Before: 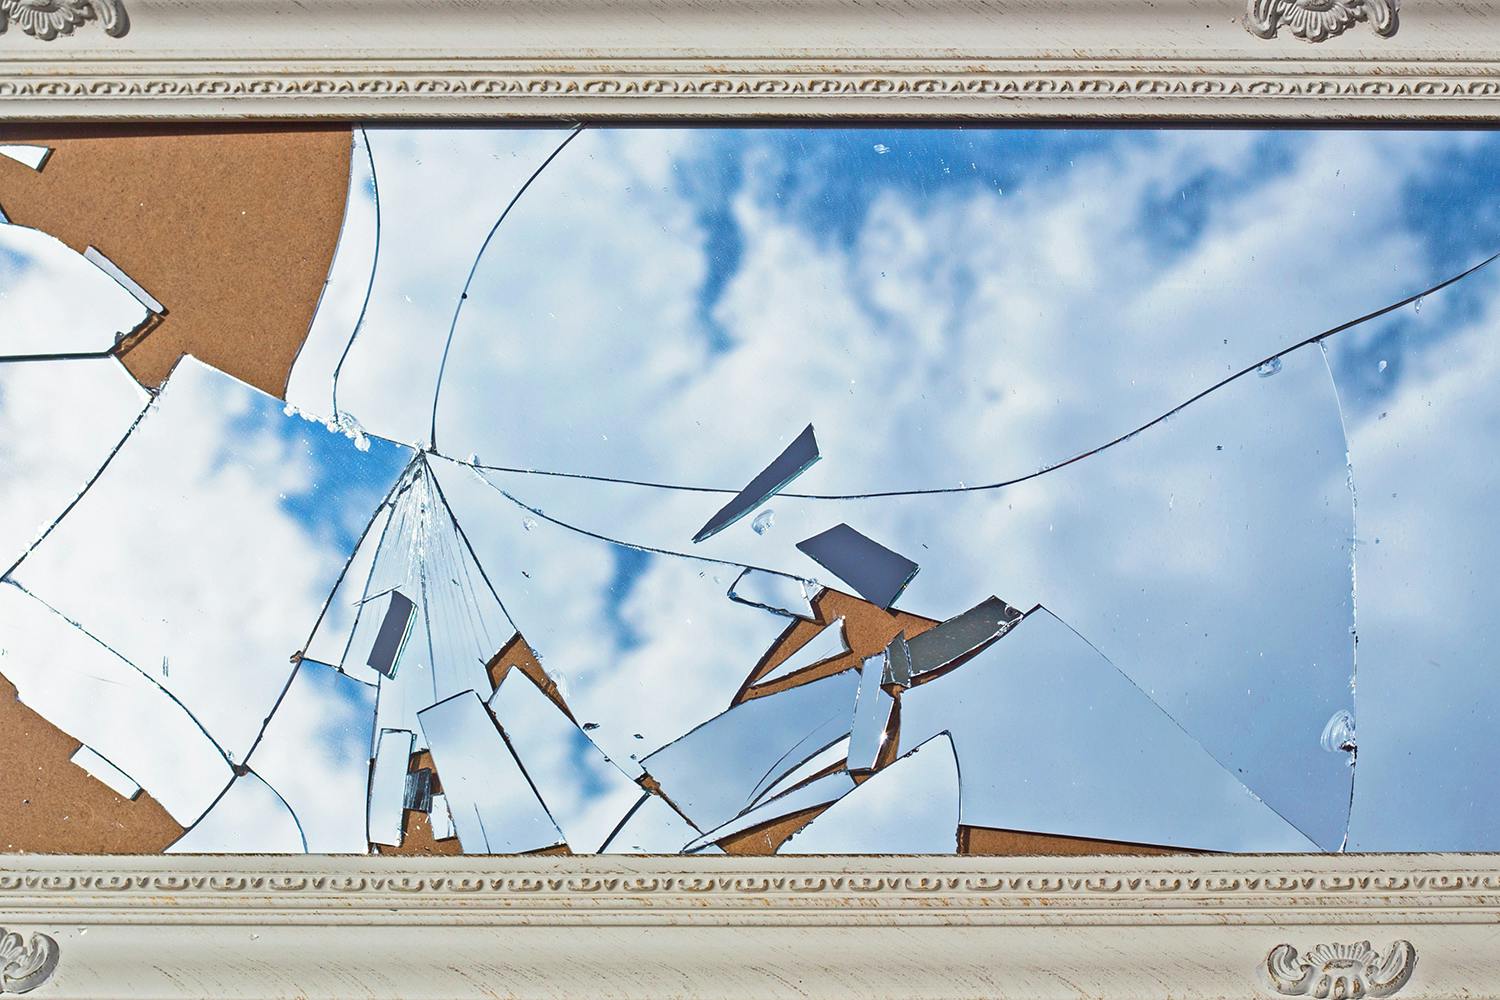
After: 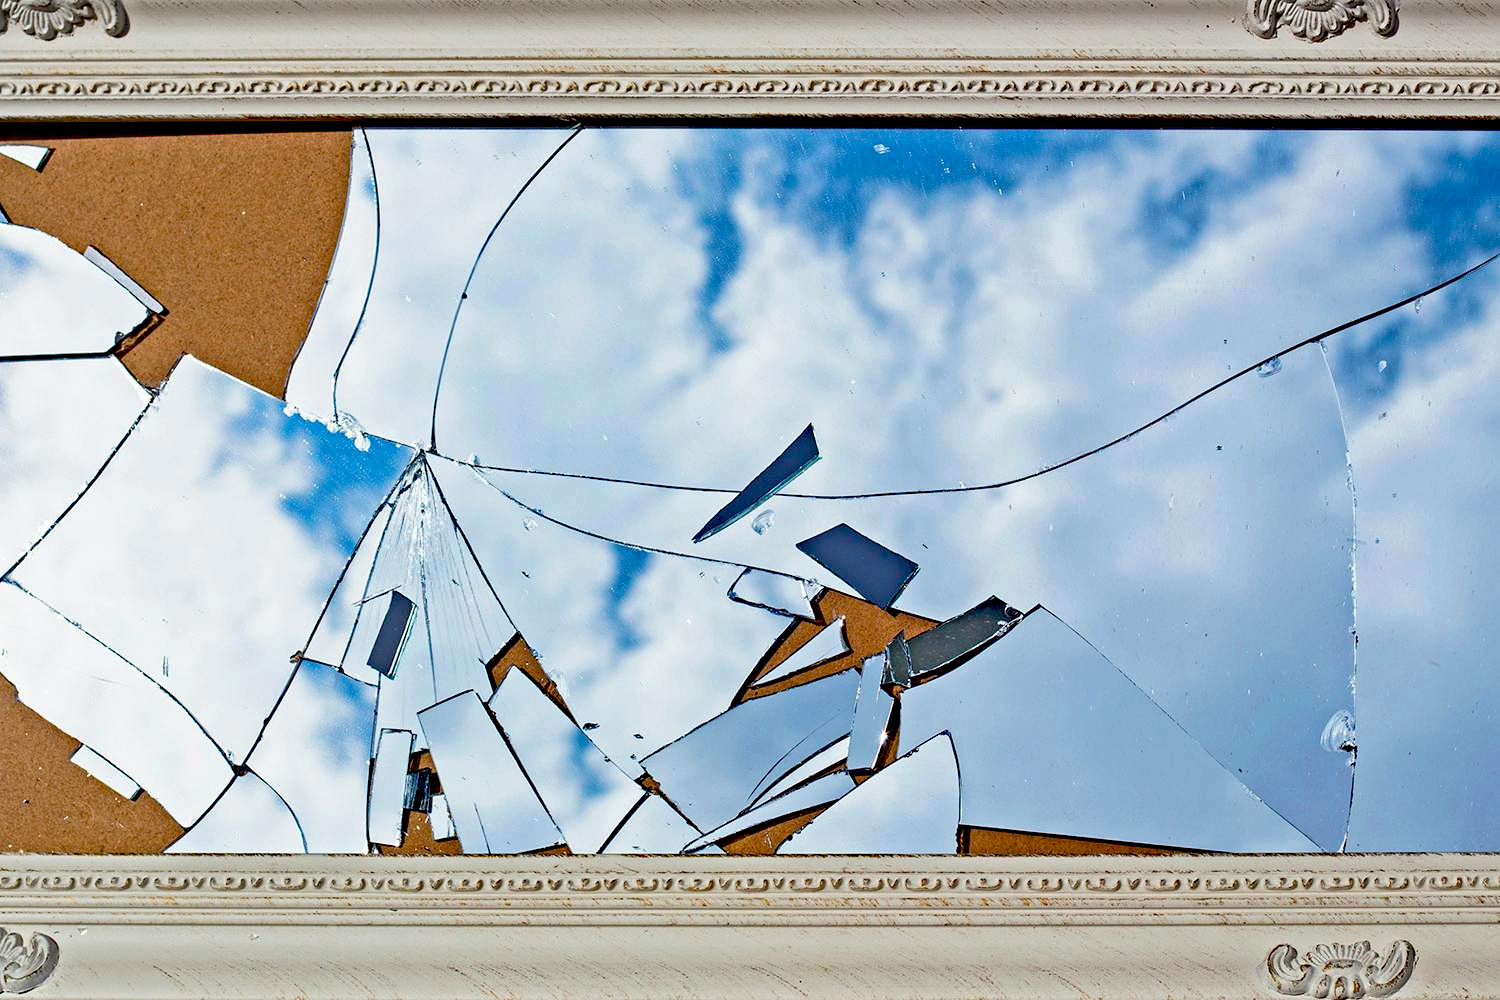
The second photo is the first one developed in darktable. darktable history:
exposure: black level correction 0.056, compensate highlight preservation false
